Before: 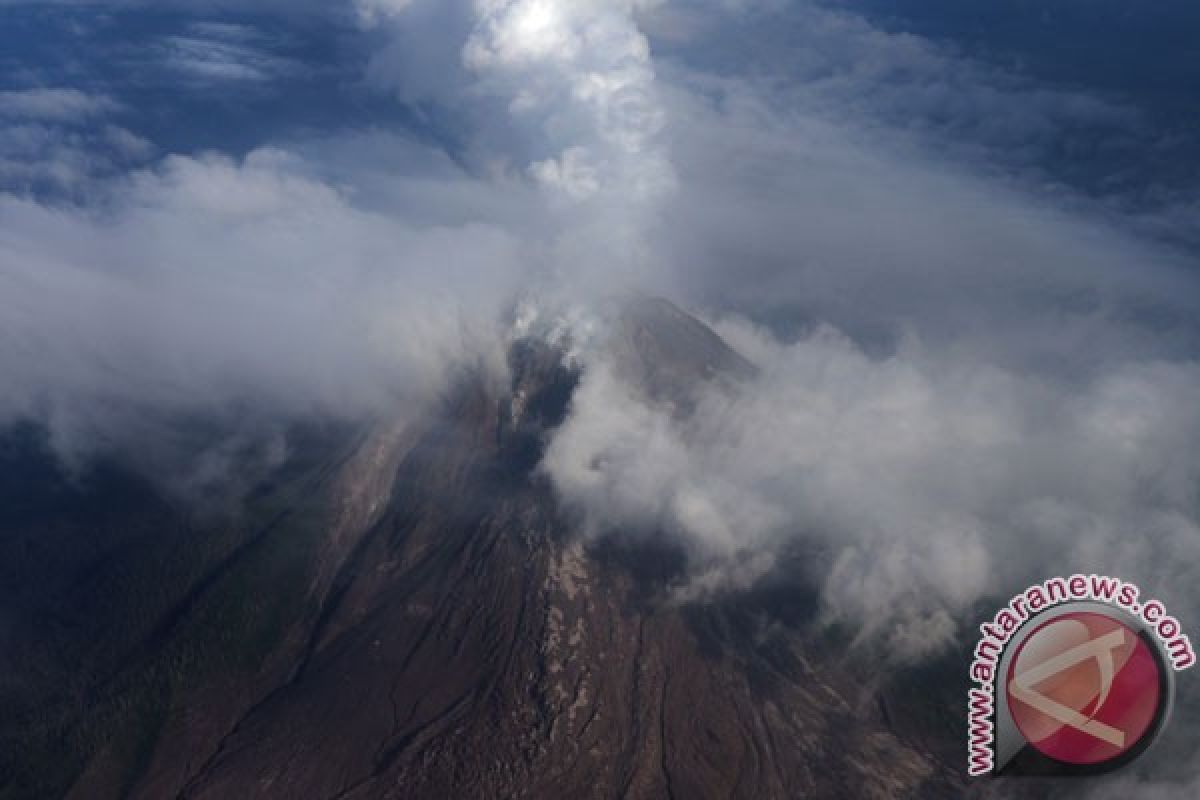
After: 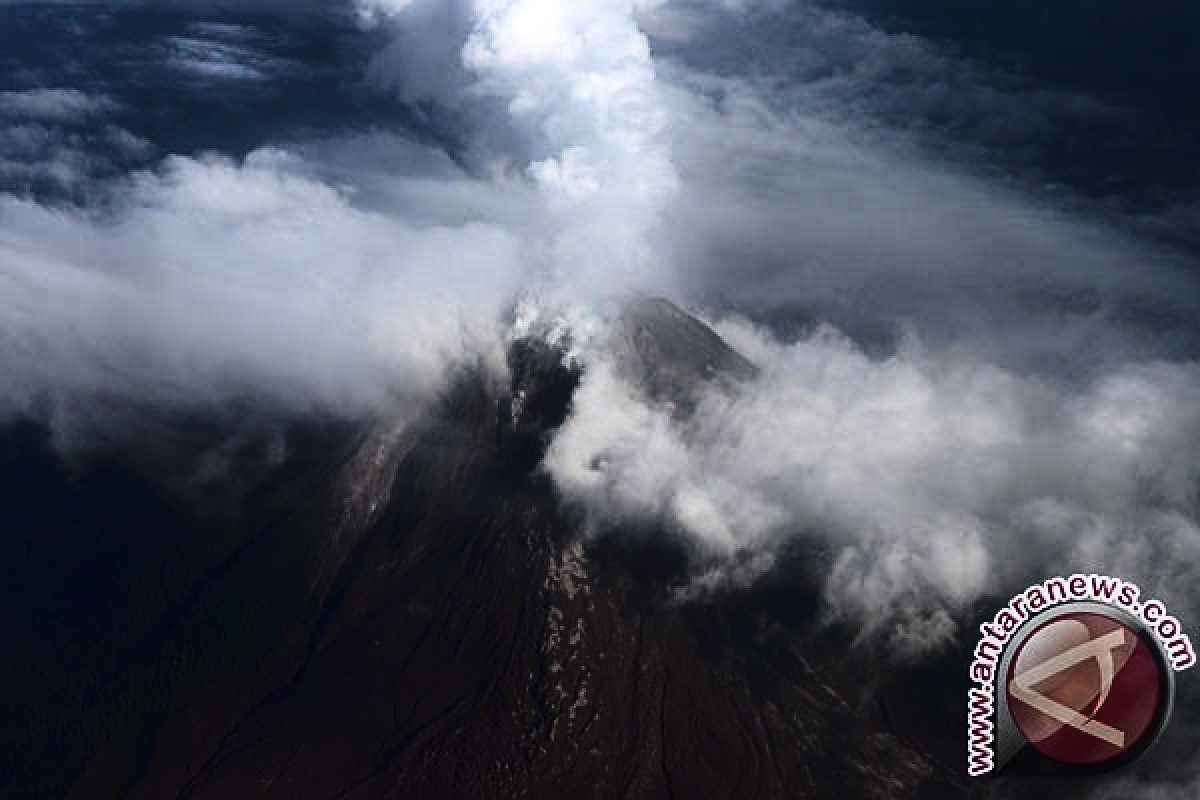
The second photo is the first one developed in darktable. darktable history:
sharpen: on, module defaults
tone curve: curves: ch0 [(0, 0) (0.003, 0.004) (0.011, 0.009) (0.025, 0.017) (0.044, 0.029) (0.069, 0.04) (0.1, 0.051) (0.136, 0.07) (0.177, 0.095) (0.224, 0.131) (0.277, 0.179) (0.335, 0.237) (0.399, 0.302) (0.468, 0.386) (0.543, 0.471) (0.623, 0.576) (0.709, 0.699) (0.801, 0.817) (0.898, 0.917) (1, 1)], color space Lab, linked channels, preserve colors none
contrast brightness saturation: contrast 0.297
exposure: exposure 0.208 EV, compensate exposure bias true, compensate highlight preservation false
